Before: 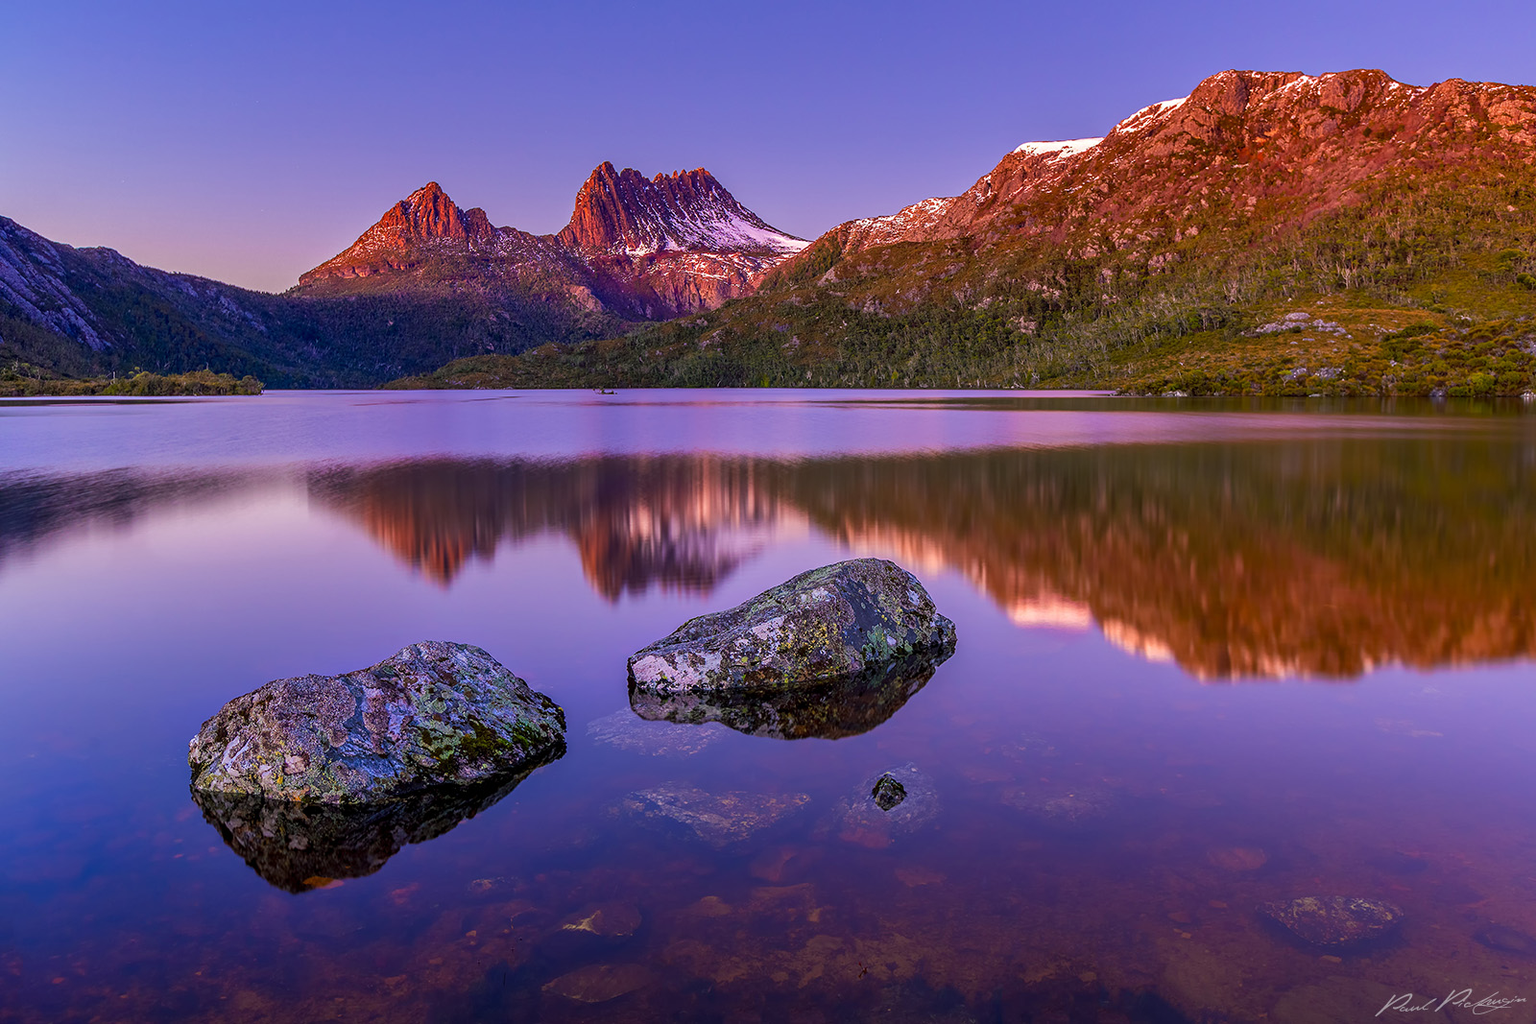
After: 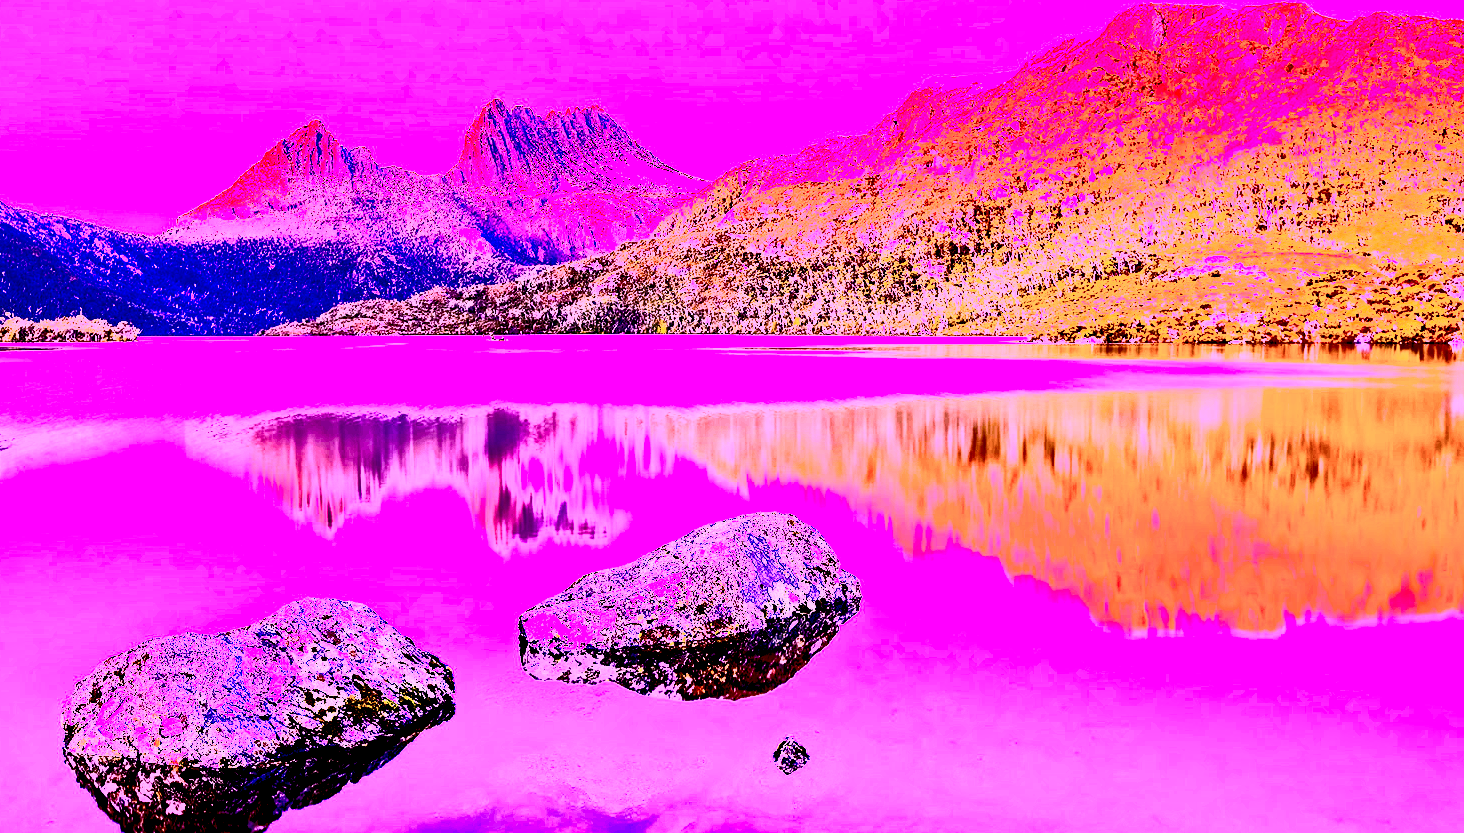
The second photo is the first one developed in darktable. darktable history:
contrast brightness saturation: contrast 0.945, brightness 0.199
crop: left 8.48%, top 6.614%, bottom 15.227%
color calibration: gray › normalize channels true, illuminant custom, x 0.261, y 0.52, temperature 7039.16 K, gamut compression 0.003
exposure: black level correction 0.013, compensate exposure bias true, compensate highlight preservation false
